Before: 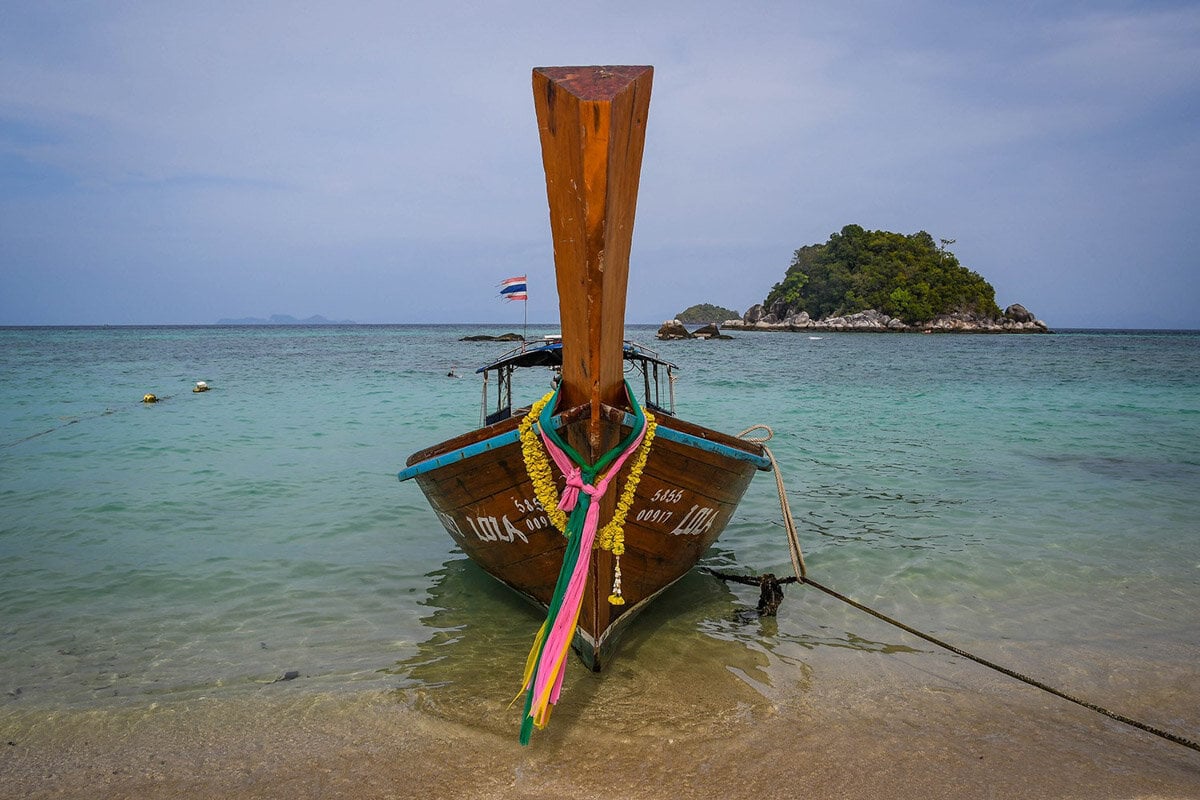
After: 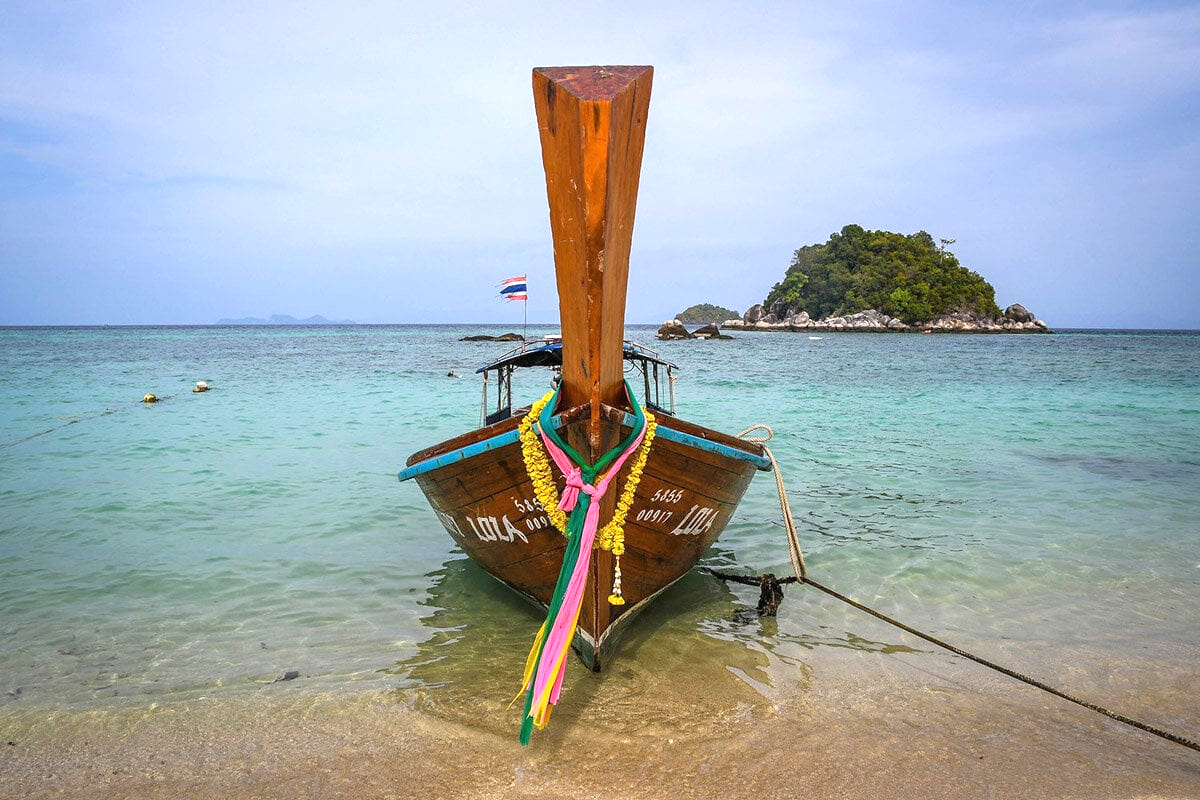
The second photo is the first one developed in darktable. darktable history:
white balance: emerald 1
exposure: black level correction 0, exposure 0.9 EV, compensate highlight preservation false
